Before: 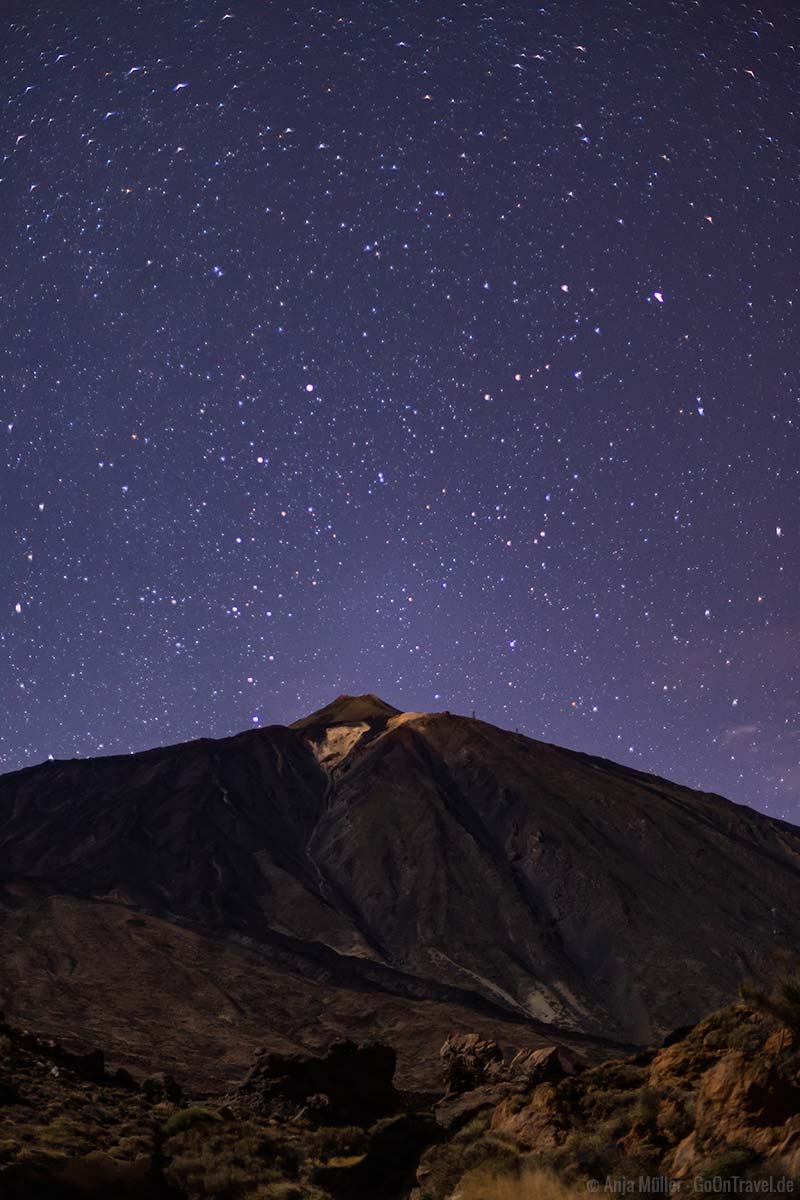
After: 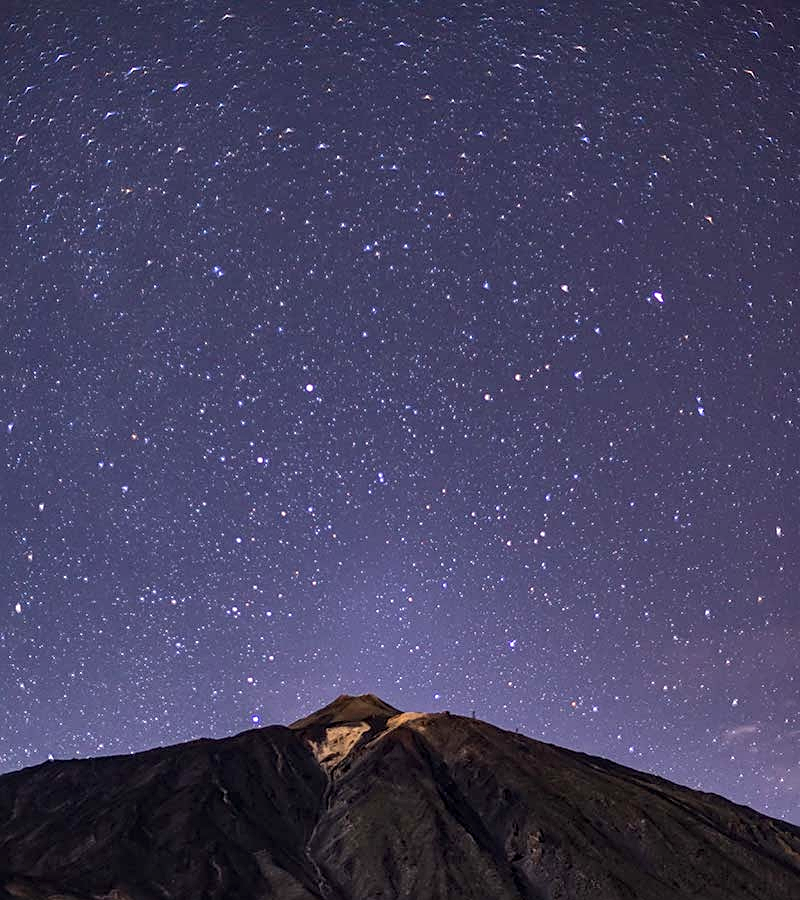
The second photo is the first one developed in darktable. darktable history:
sharpen: on, module defaults
local contrast: highlights 6%, shadows 6%, detail 134%
exposure: exposure 0.188 EV, compensate highlight preservation false
crop: bottom 24.991%
shadows and highlights: shadows 37.8, highlights -27.52, soften with gaussian
